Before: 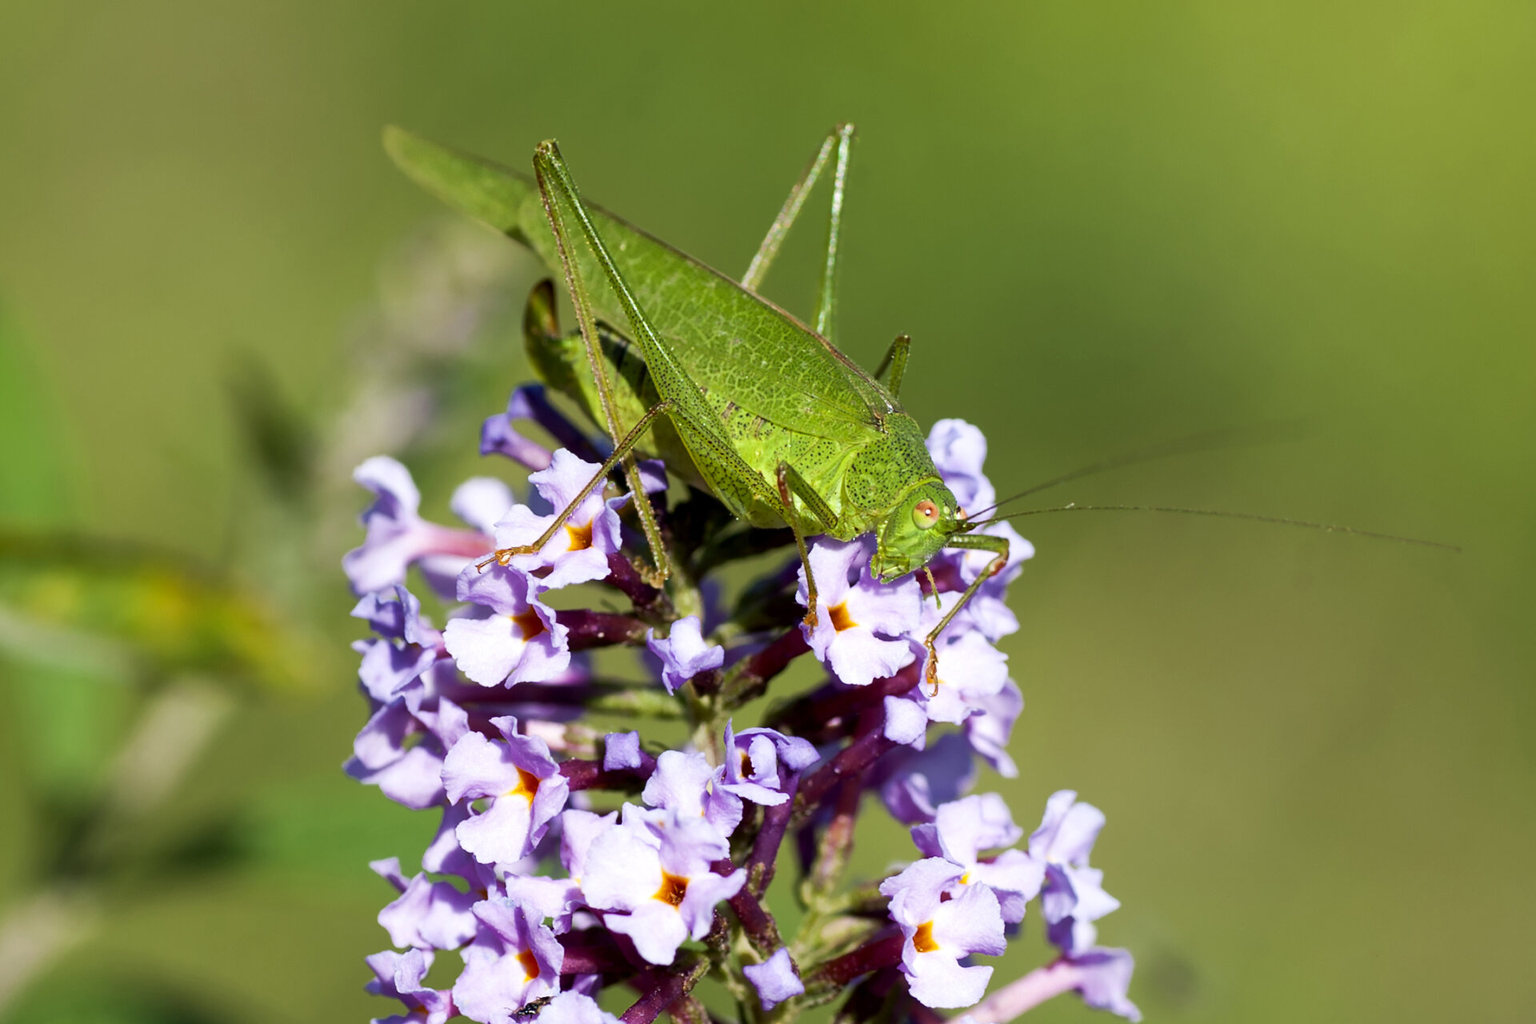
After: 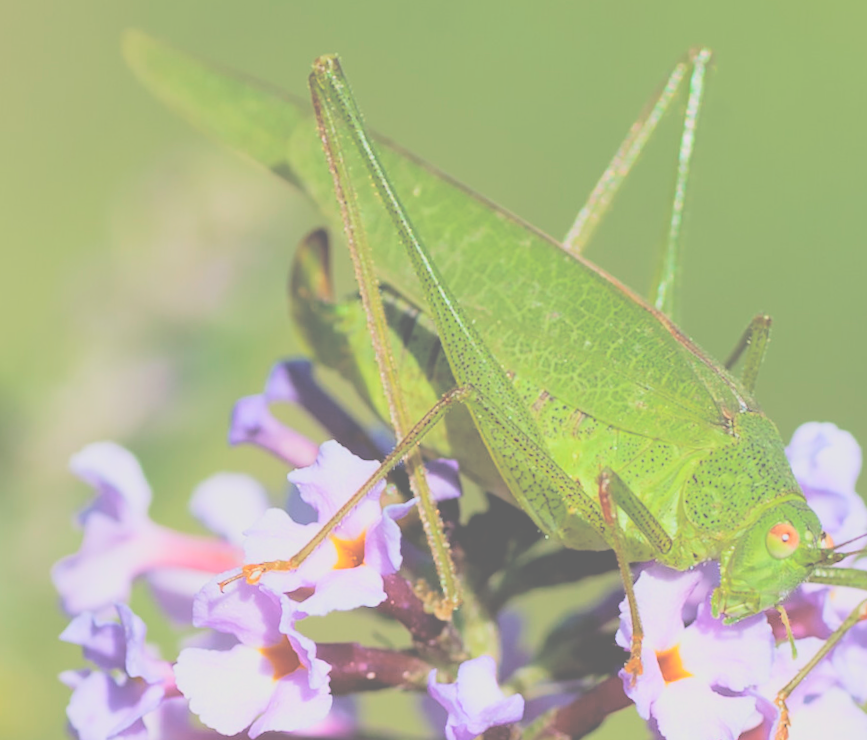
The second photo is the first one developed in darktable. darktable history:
rotate and perspective: rotation 2.17°, automatic cropping off
contrast brightness saturation: brightness 1
crop: left 20.248%, top 10.86%, right 35.675%, bottom 34.321%
exposure: black level correction -0.016, exposure -1.018 EV, compensate highlight preservation false
